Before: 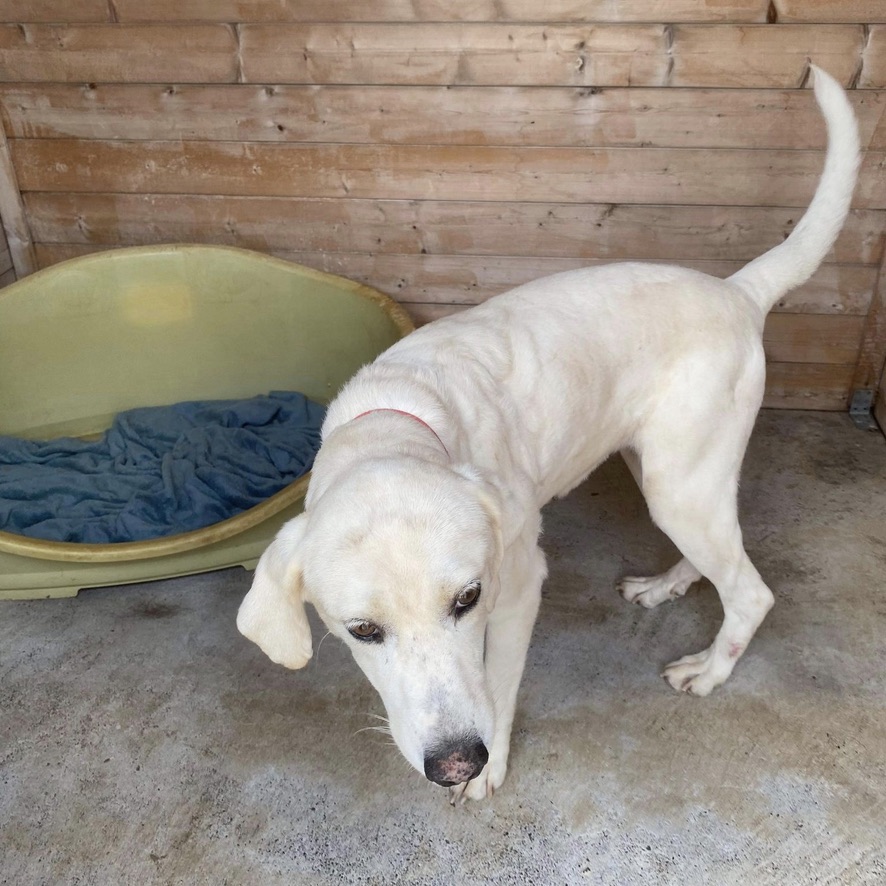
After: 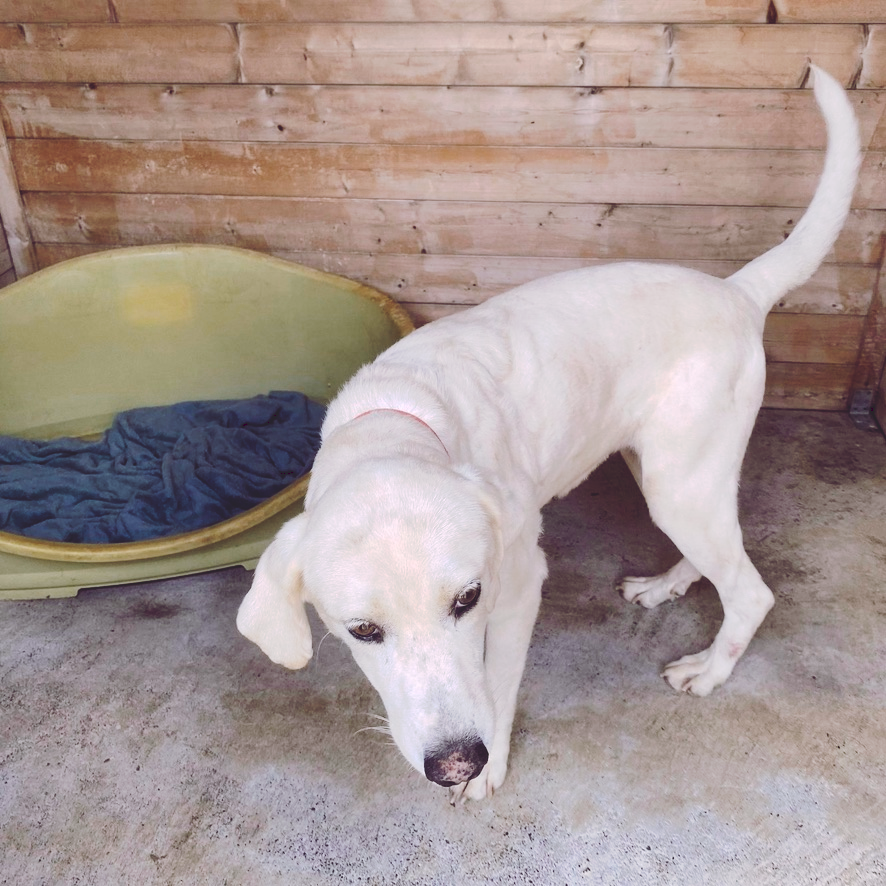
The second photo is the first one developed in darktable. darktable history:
tone curve: curves: ch0 [(0, 0) (0.003, 0.14) (0.011, 0.141) (0.025, 0.141) (0.044, 0.142) (0.069, 0.146) (0.1, 0.151) (0.136, 0.16) (0.177, 0.182) (0.224, 0.214) (0.277, 0.272) (0.335, 0.35) (0.399, 0.453) (0.468, 0.548) (0.543, 0.634) (0.623, 0.715) (0.709, 0.778) (0.801, 0.848) (0.898, 0.902) (1, 1)], preserve colors none
color look up table: target L [95.26, 92.5, 85.2, 78.82, 74.55, 70.67, 66.55, 58.98, 45.96, 46.03, 44.52, 27.08, 201.4, 83.93, 75.14, 69.24, 59.68, 58.19, 50.72, 49.87, 36.3, 35.15, 36.76, 32.35, 5.462, 97.67, 75.23, 62.81, 54.29, 60.7, 59.39, 56.76, 55.71, 48.68, 40.95, 45.88, 29.93, 28.72, 27.04, 32.59, 12.54, 7.1, 88.53, 70.08, 63.46, 53.45, 43.36, 38.64, 10.92], target a [-6.511, -8.503, -44.44, -61.43, 1.295, -49.82, -8.593, -53.55, -21.44, -33.66, -9.996, -13.5, 0, 19.76, 5.375, 39.62, 46.27, 12.54, 69.25, 16.73, 47.19, 42.5, 5.001, 26.98, 35.78, 14.86, 54.81, 48.71, 9.777, 83.54, 12.71, 25.36, 67.63, 53.09, 19.52, 67.61, 23.25, 41.13, 6.284, 49.34, 55.33, 43.71, -28.82, -17.72, -15.33, -26.68, -12.11, 2.949, 12.99], target b [73.62, 22.53, -6.813, 47.31, 54.5, 17.39, 18.83, 37.97, 30.65, 21.14, -0.284, 13.73, -0.001, 11.12, 72.84, 21.58, 47.91, 9.717, 22.08, 33.32, 31.38, 1.581, 7.873, 26.26, -16.97, -9.365, -37.37, -16.16, -43.99, -60.99, -10.43, -7.64, -19.4, -39.9, -75.78, -37.63, -50.01, -16.23, -26.32, -53.67, -56.56, -40.42, -23.14, -24.24, -49.87, -8.16, -25.33, -47.74, -17.83], num patches 49
